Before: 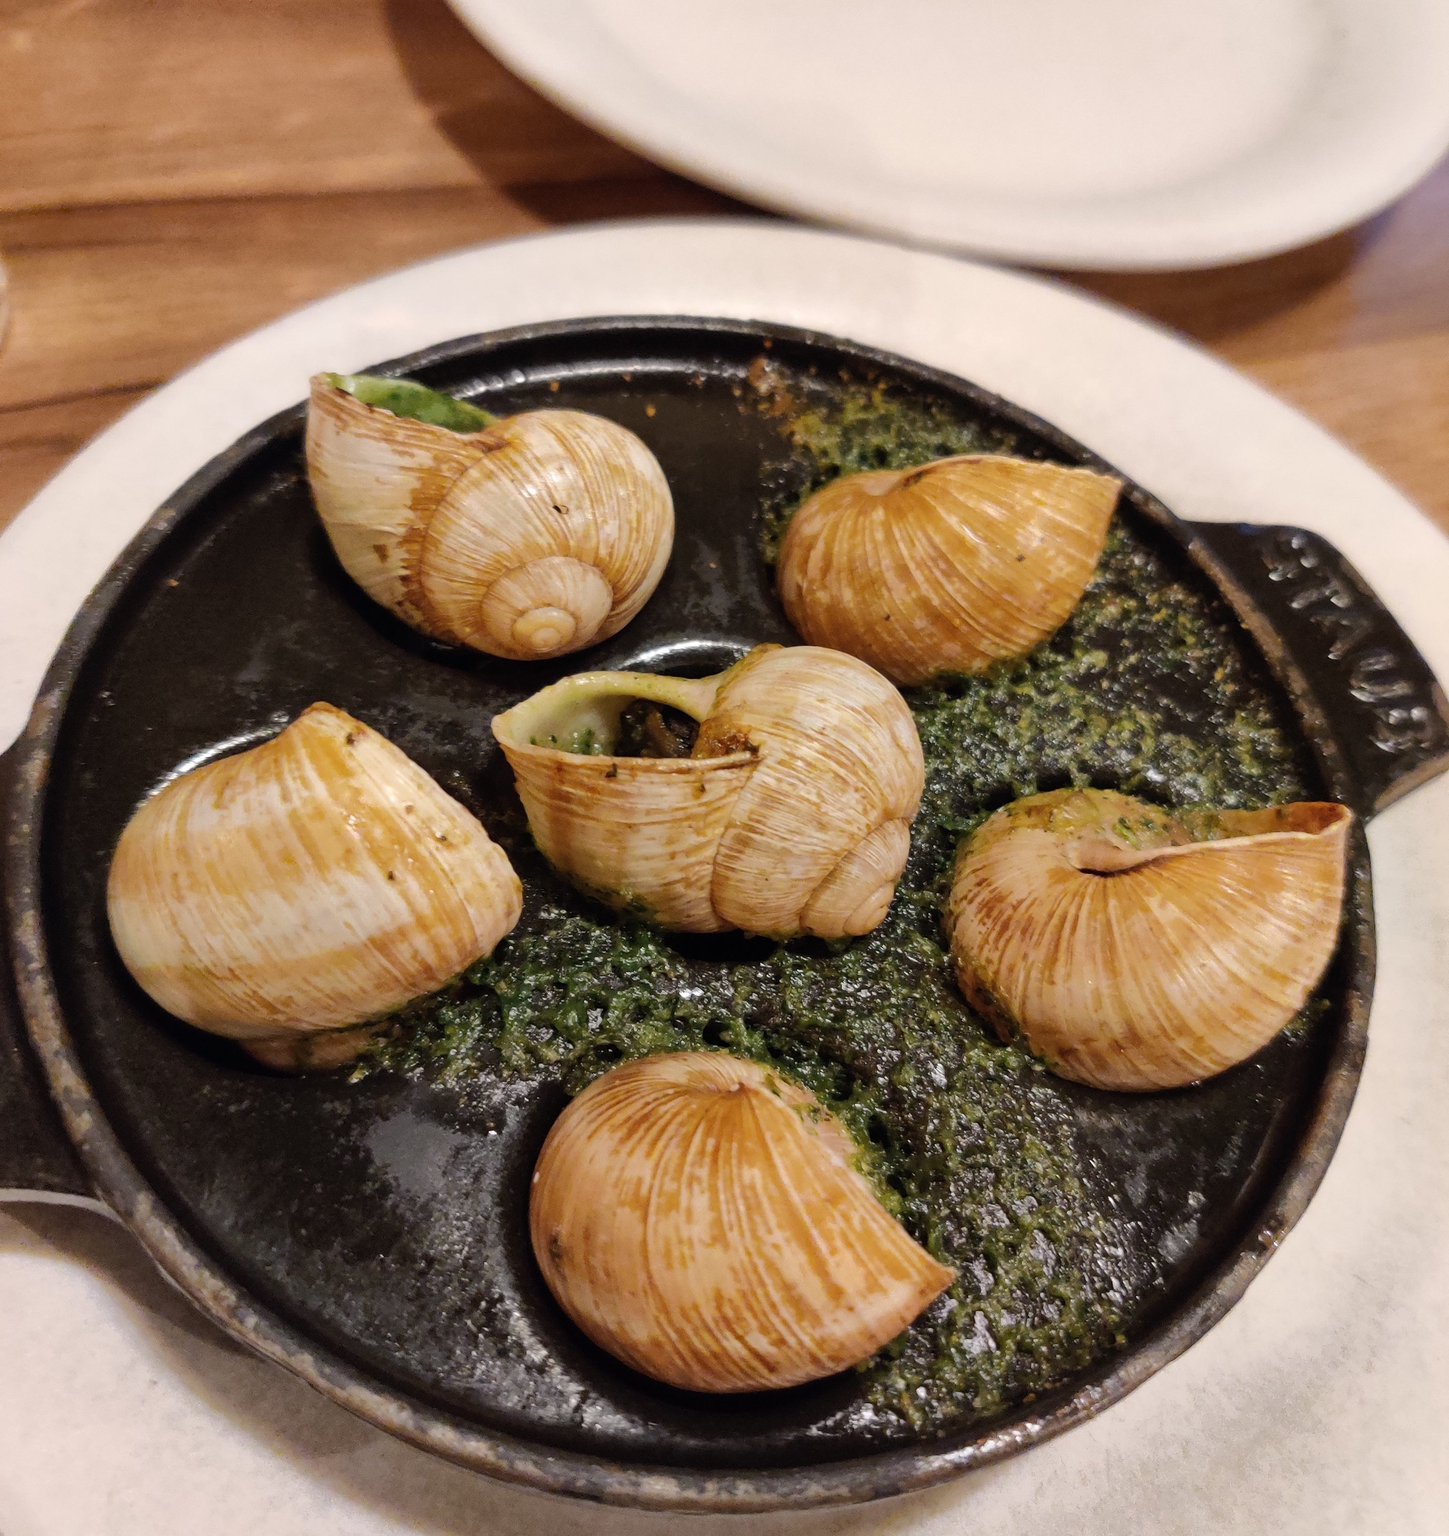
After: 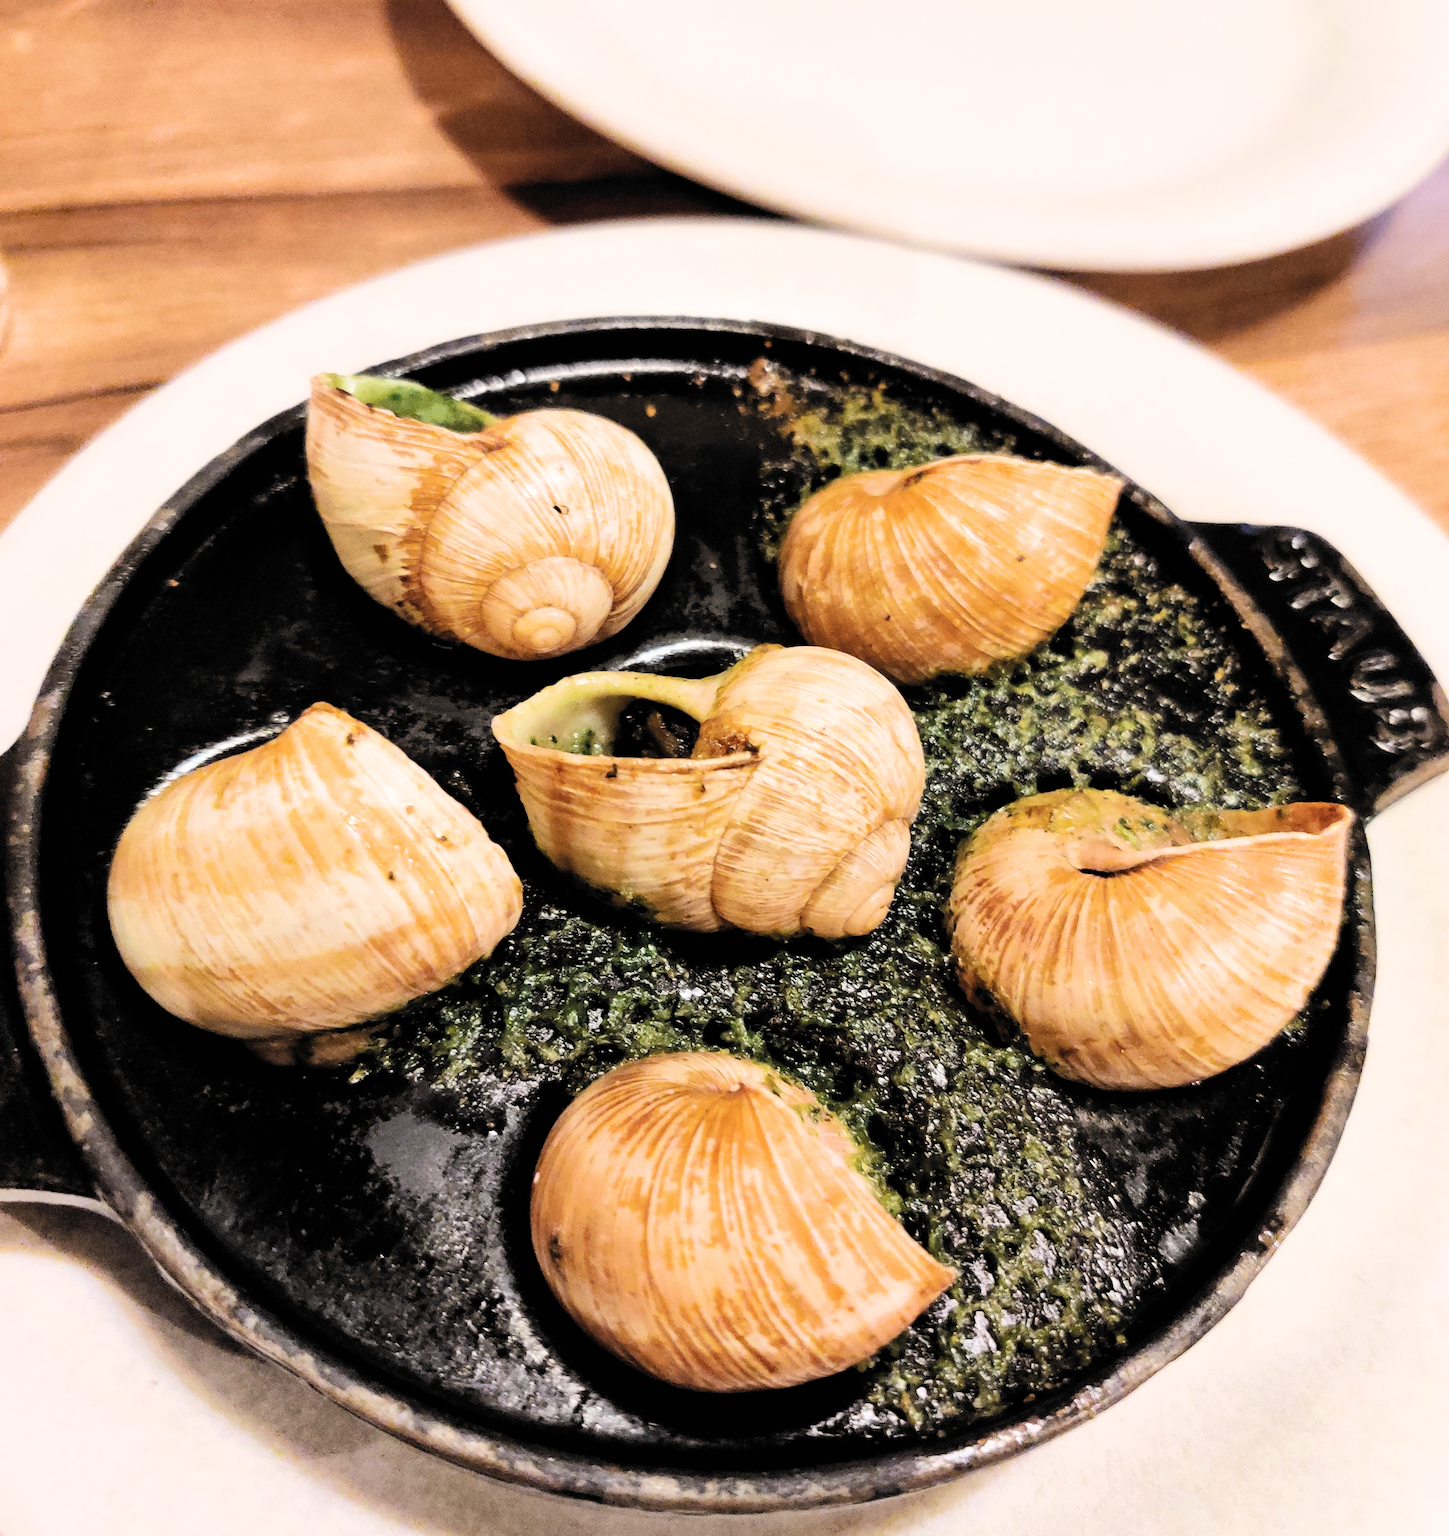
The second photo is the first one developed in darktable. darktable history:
color correction: highlights b* -0.005, saturation 0.982
tone equalizer: -8 EV -1.1 EV, -7 EV -1.01 EV, -6 EV -0.849 EV, -5 EV -0.599 EV, -3 EV 0.555 EV, -2 EV 0.878 EV, -1 EV 1.01 EV, +0 EV 1.05 EV, smoothing diameter 24.9%, edges refinement/feathering 14.71, preserve details guided filter
filmic rgb: black relative exposure -5.1 EV, white relative exposure 3.96 EV, threshold 3.02 EV, hardness 2.88, contrast 1.384, highlights saturation mix -19.51%, color science v6 (2022), enable highlight reconstruction true
